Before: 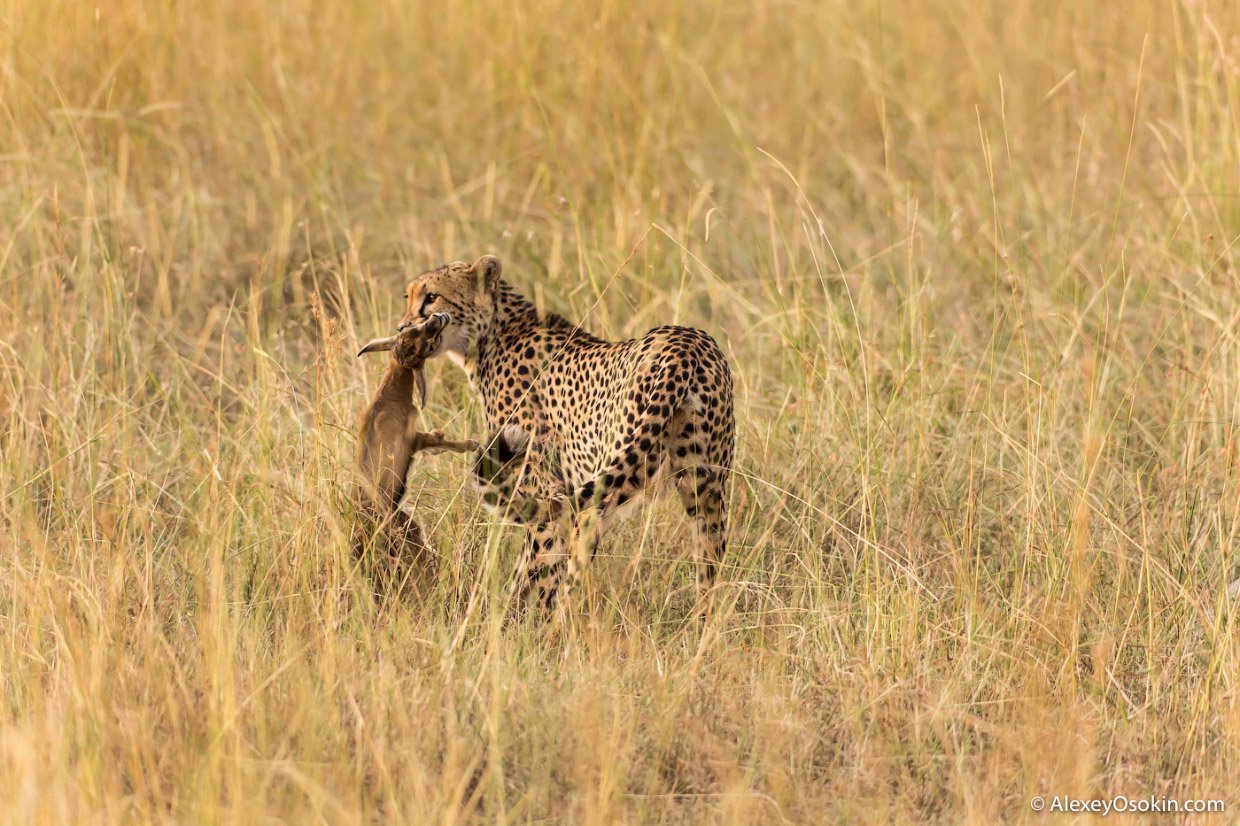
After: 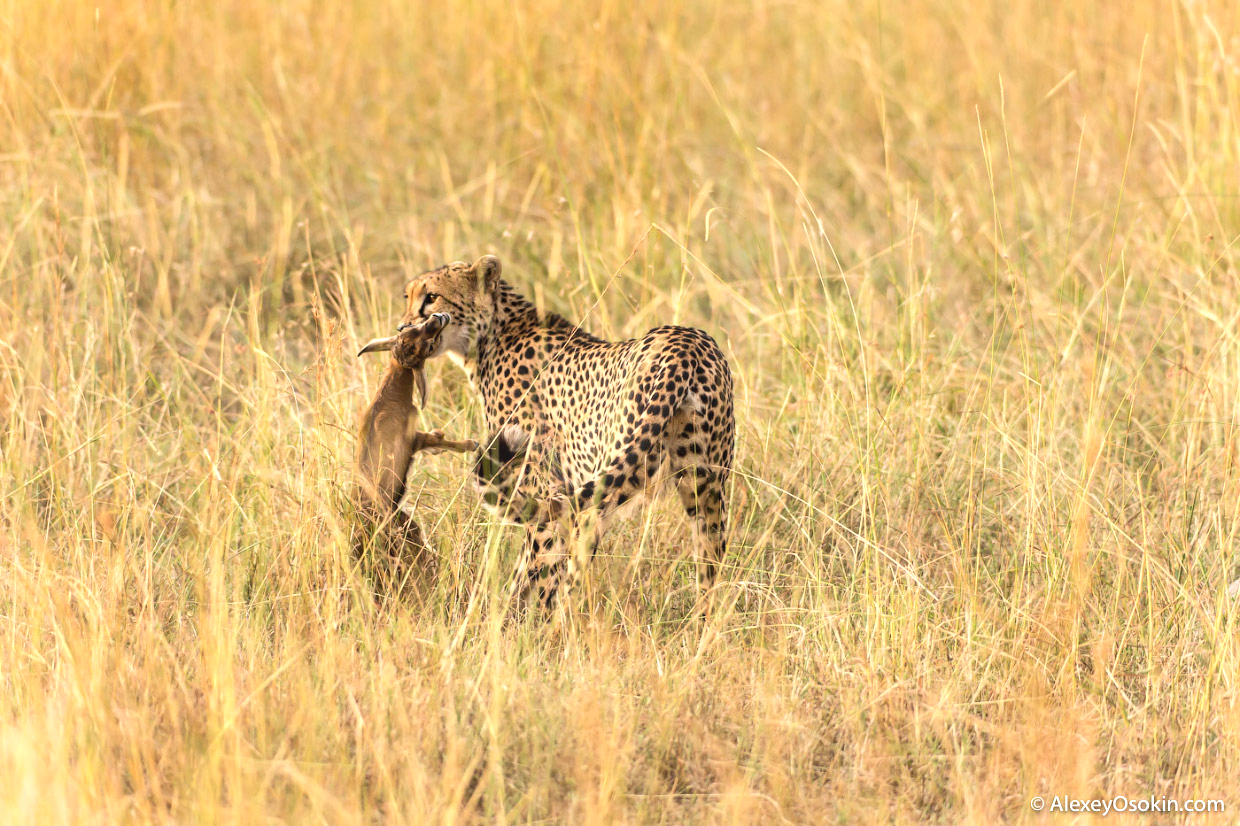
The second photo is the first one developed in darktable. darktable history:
bloom: size 9%, threshold 100%, strength 7%
local contrast: mode bilateral grid, contrast 100, coarseness 100, detail 108%, midtone range 0.2
exposure: black level correction 0, exposure 0.5 EV, compensate exposure bias true, compensate highlight preservation false
